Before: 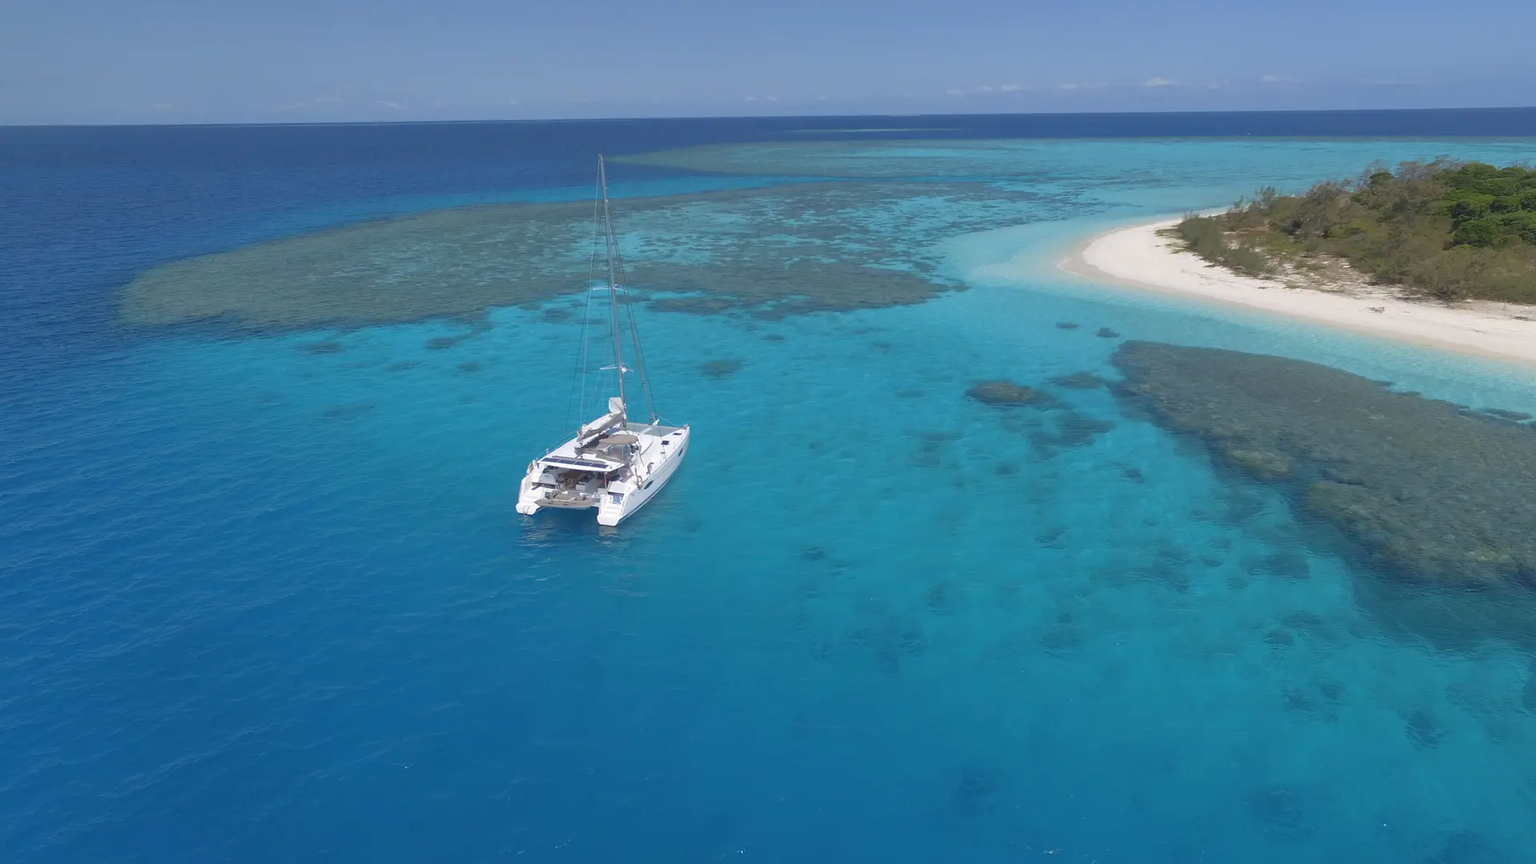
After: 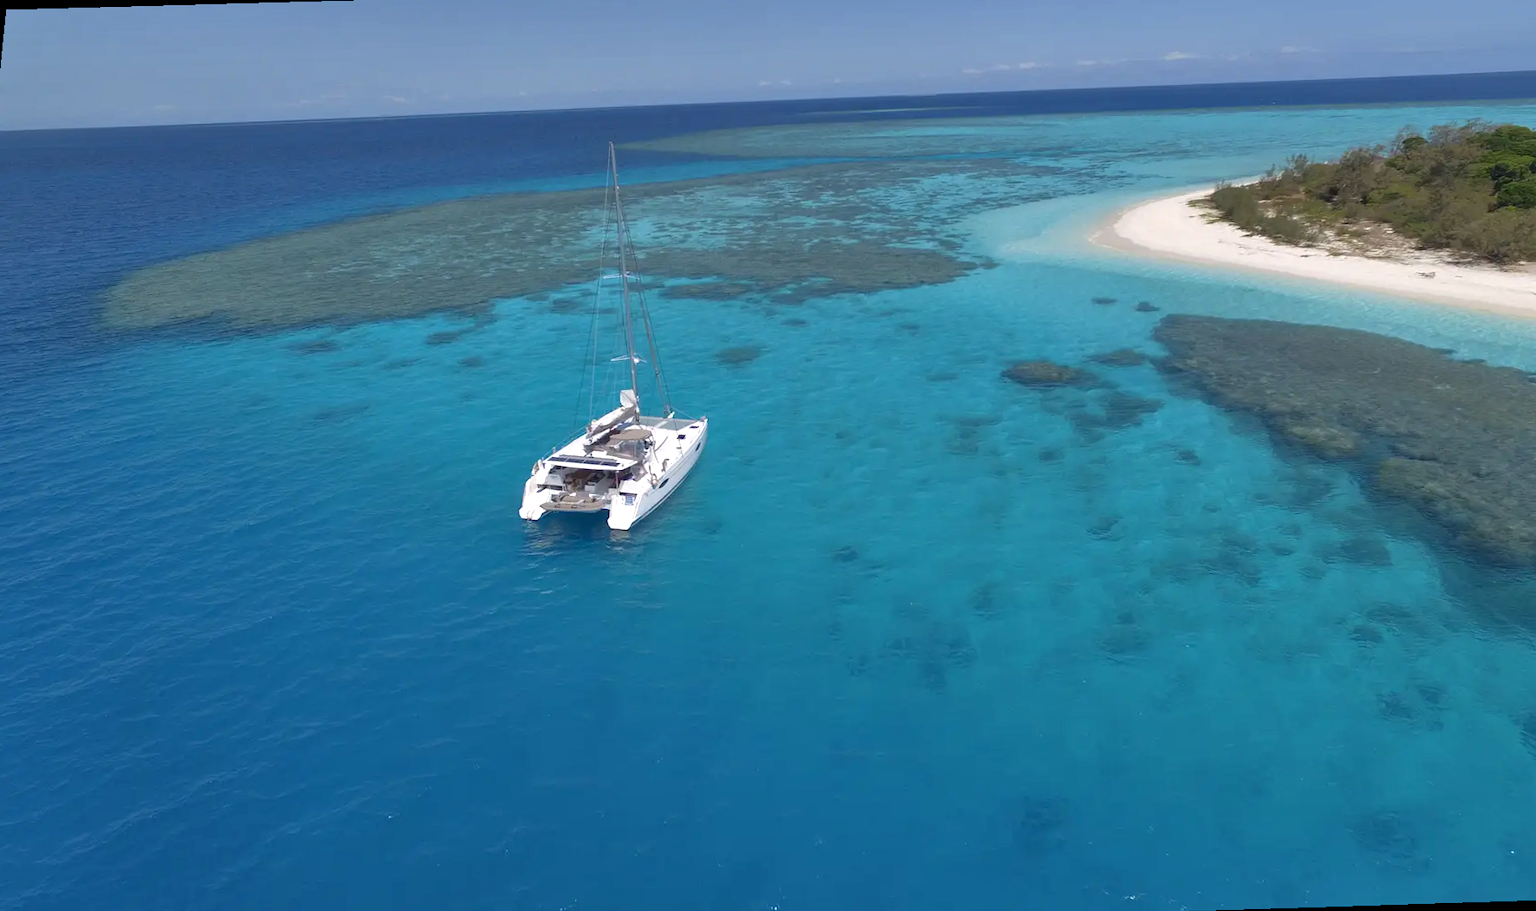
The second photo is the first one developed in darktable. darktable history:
rotate and perspective: rotation -1.68°, lens shift (vertical) -0.146, crop left 0.049, crop right 0.912, crop top 0.032, crop bottom 0.96
contrast equalizer: octaves 7, y [[0.6 ×6], [0.55 ×6], [0 ×6], [0 ×6], [0 ×6]], mix 0.53
